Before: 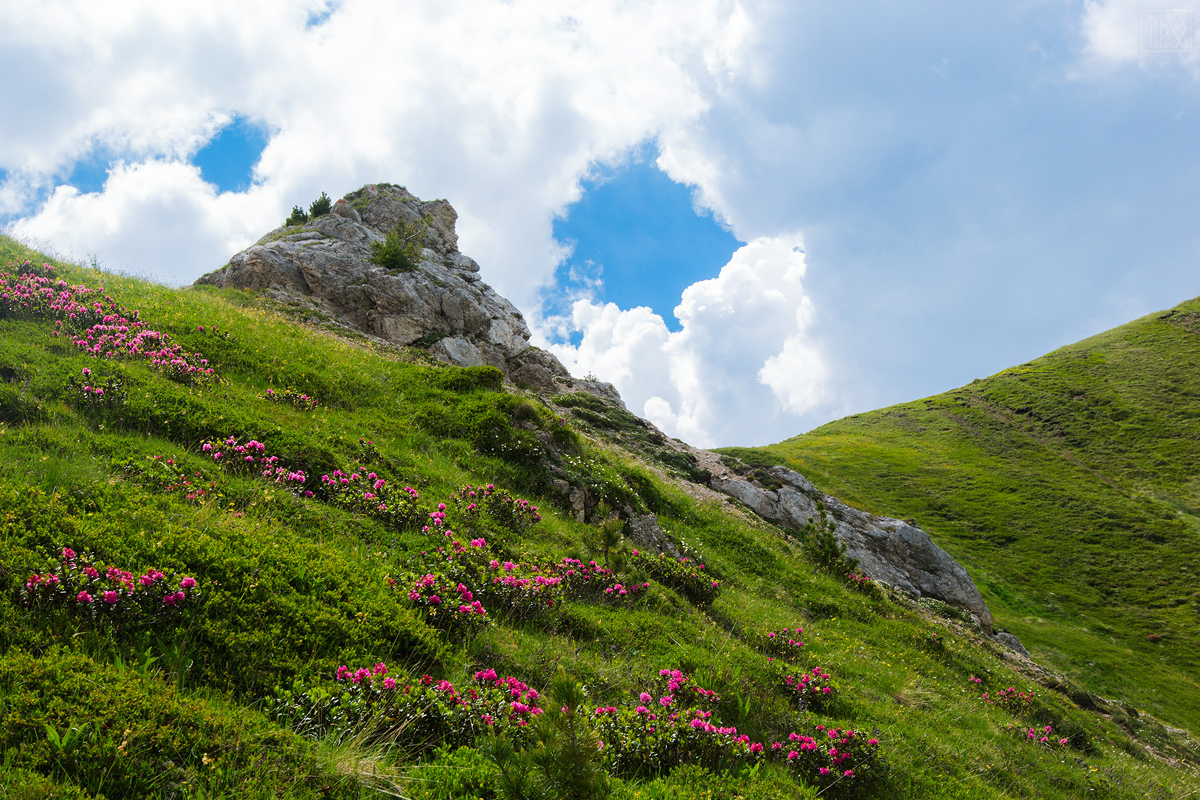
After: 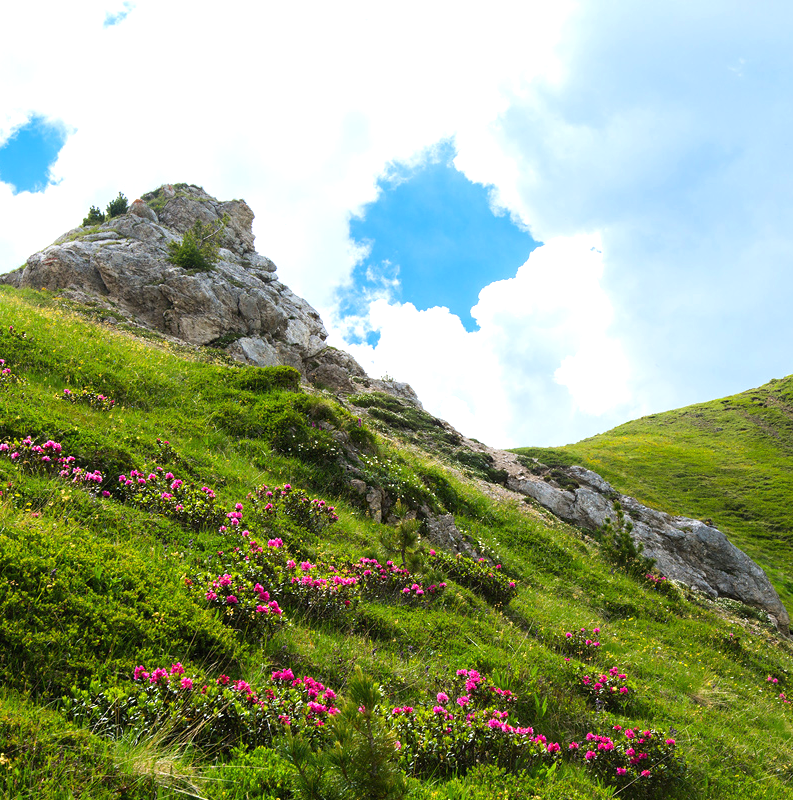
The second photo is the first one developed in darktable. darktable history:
exposure: black level correction 0, exposure 0.599 EV, compensate highlight preservation false
crop: left 16.984%, right 16.865%
